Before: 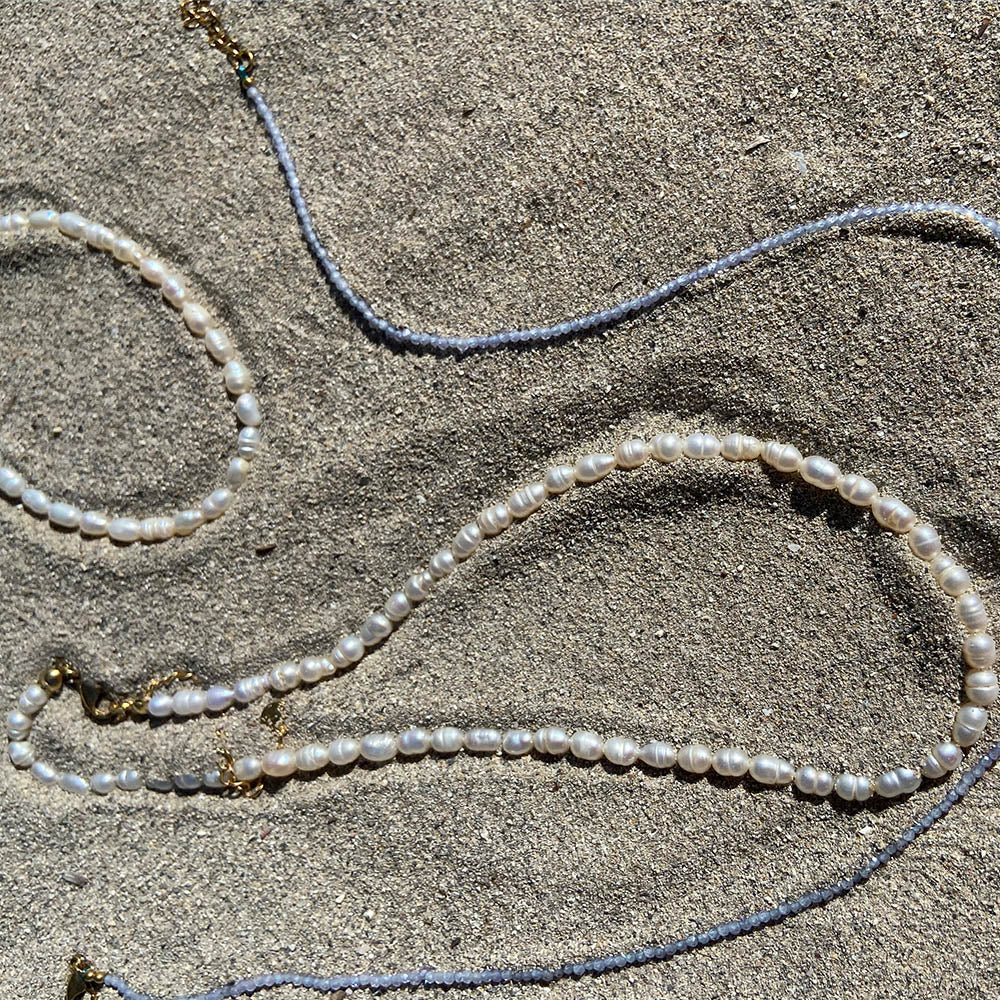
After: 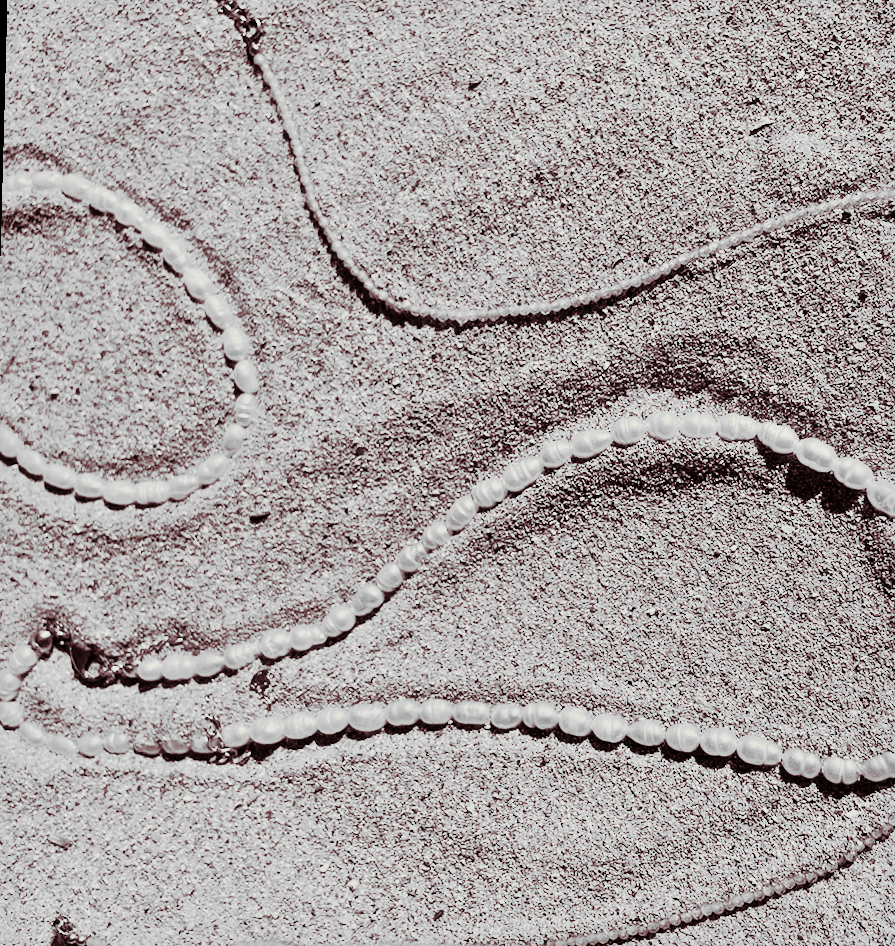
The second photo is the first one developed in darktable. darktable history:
color balance rgb: perceptual saturation grading › global saturation 25%, perceptual brilliance grading › mid-tones 10%, perceptual brilliance grading › shadows 15%, global vibrance 20%
split-toning: on, module defaults
rotate and perspective: rotation 1.57°, crop left 0.018, crop right 0.982, crop top 0.039, crop bottom 0.961
white balance: red 0.98, blue 1.61
crop: right 9.509%, bottom 0.031%
monochrome: a -74.22, b 78.2
tone equalizer: -8 EV -0.417 EV, -7 EV -0.389 EV, -6 EV -0.333 EV, -5 EV -0.222 EV, -3 EV 0.222 EV, -2 EV 0.333 EV, -1 EV 0.389 EV, +0 EV 0.417 EV, edges refinement/feathering 500, mask exposure compensation -1.57 EV, preserve details no
tone curve: curves: ch0 [(0, 0) (0.003, 0.002) (0.011, 0.008) (0.025, 0.019) (0.044, 0.034) (0.069, 0.053) (0.1, 0.079) (0.136, 0.127) (0.177, 0.191) (0.224, 0.274) (0.277, 0.367) (0.335, 0.465) (0.399, 0.552) (0.468, 0.643) (0.543, 0.737) (0.623, 0.82) (0.709, 0.891) (0.801, 0.928) (0.898, 0.963) (1, 1)], color space Lab, independent channels, preserve colors none
